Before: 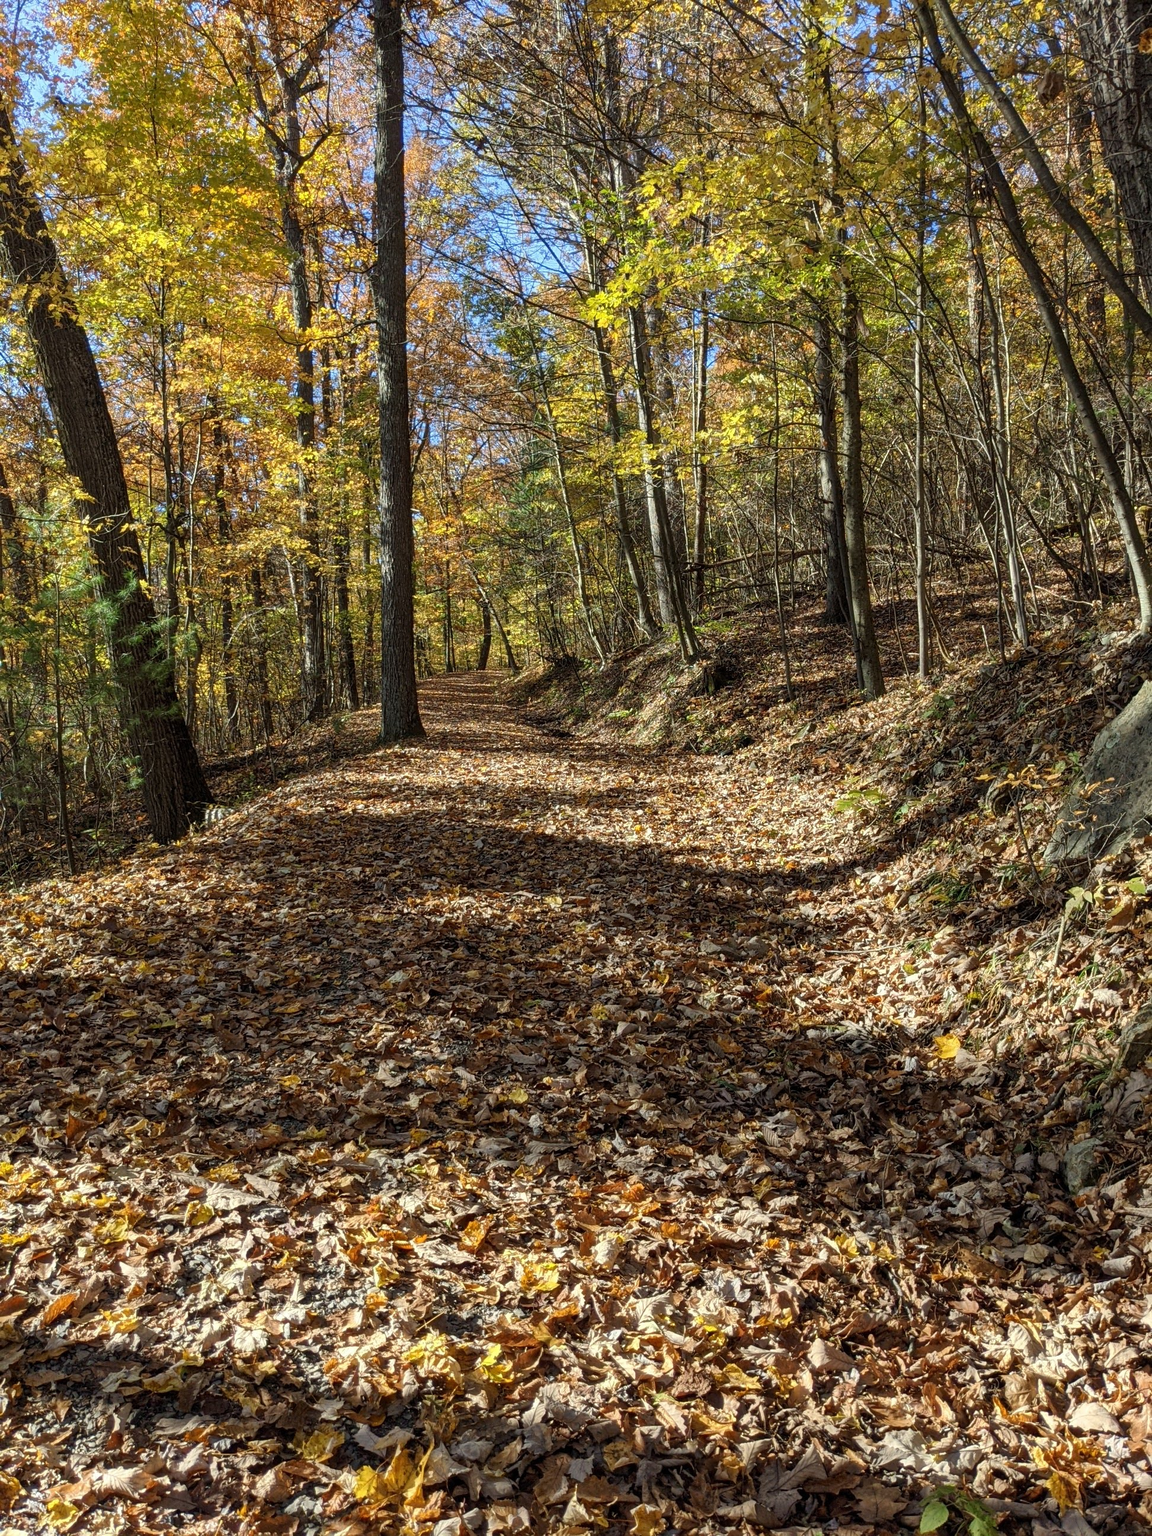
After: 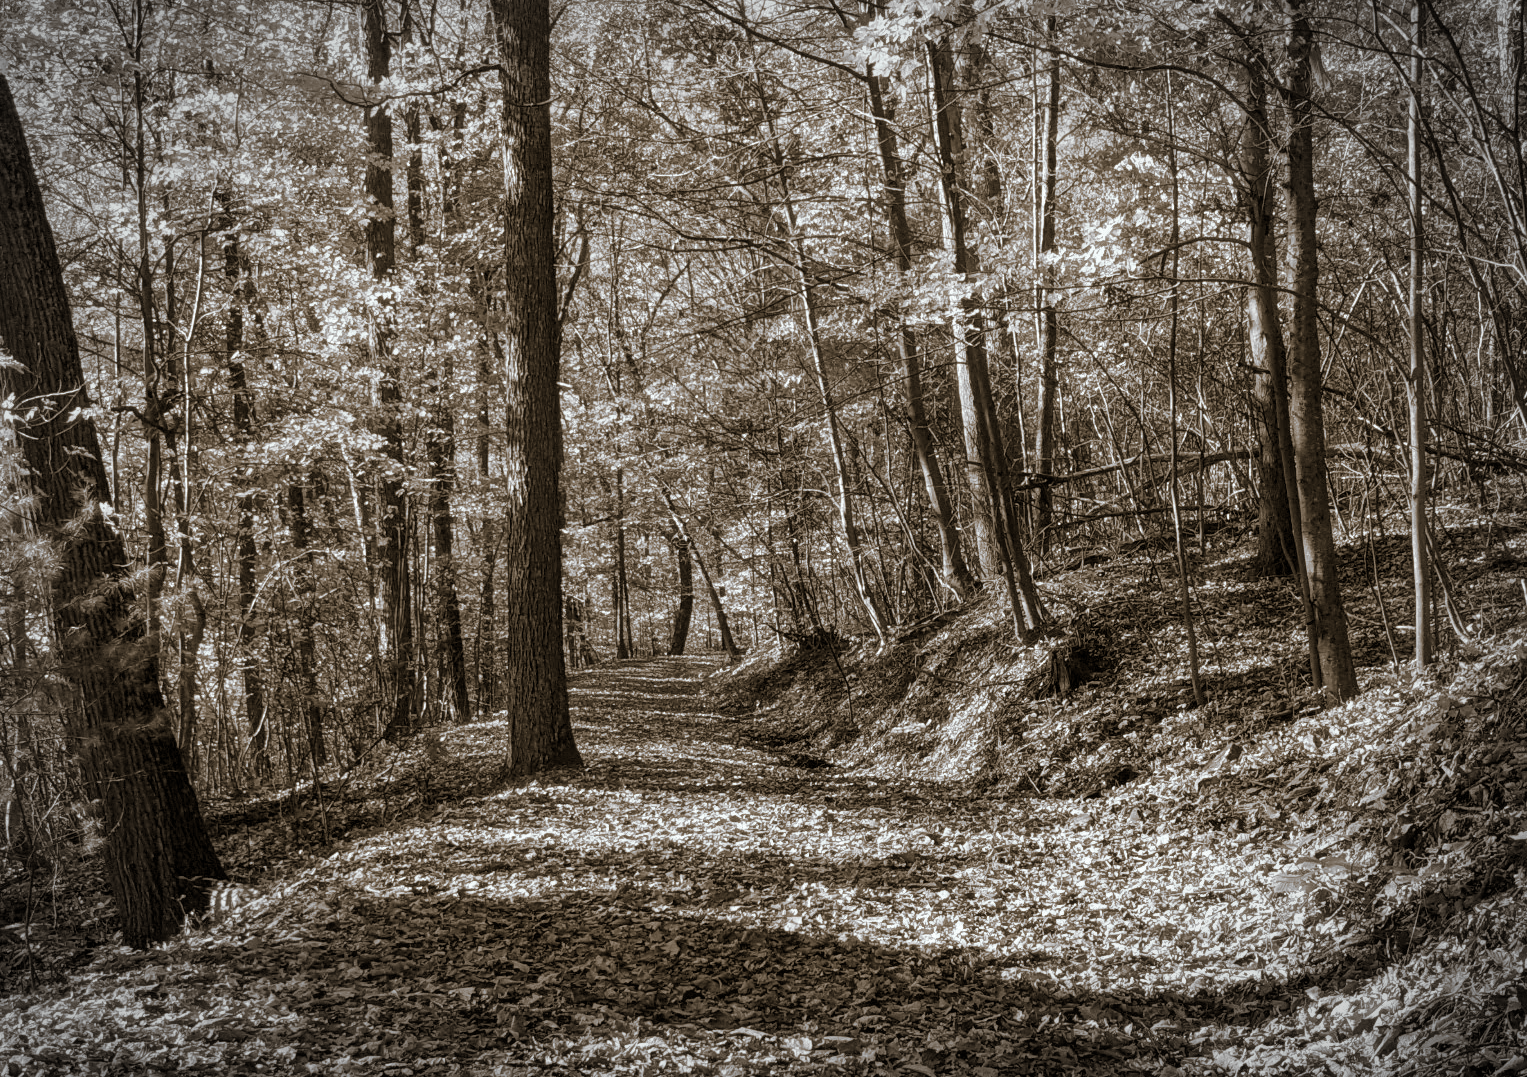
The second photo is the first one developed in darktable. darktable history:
split-toning: shadows › hue 37.98°, highlights › hue 185.58°, balance -55.261
vignetting: automatic ratio true
crop: left 7.036%, top 18.398%, right 14.379%, bottom 40.043%
color zones: curves: ch1 [(0, -0.394) (0.143, -0.394) (0.286, -0.394) (0.429, -0.392) (0.571, -0.391) (0.714, -0.391) (0.857, -0.391) (1, -0.394)]
